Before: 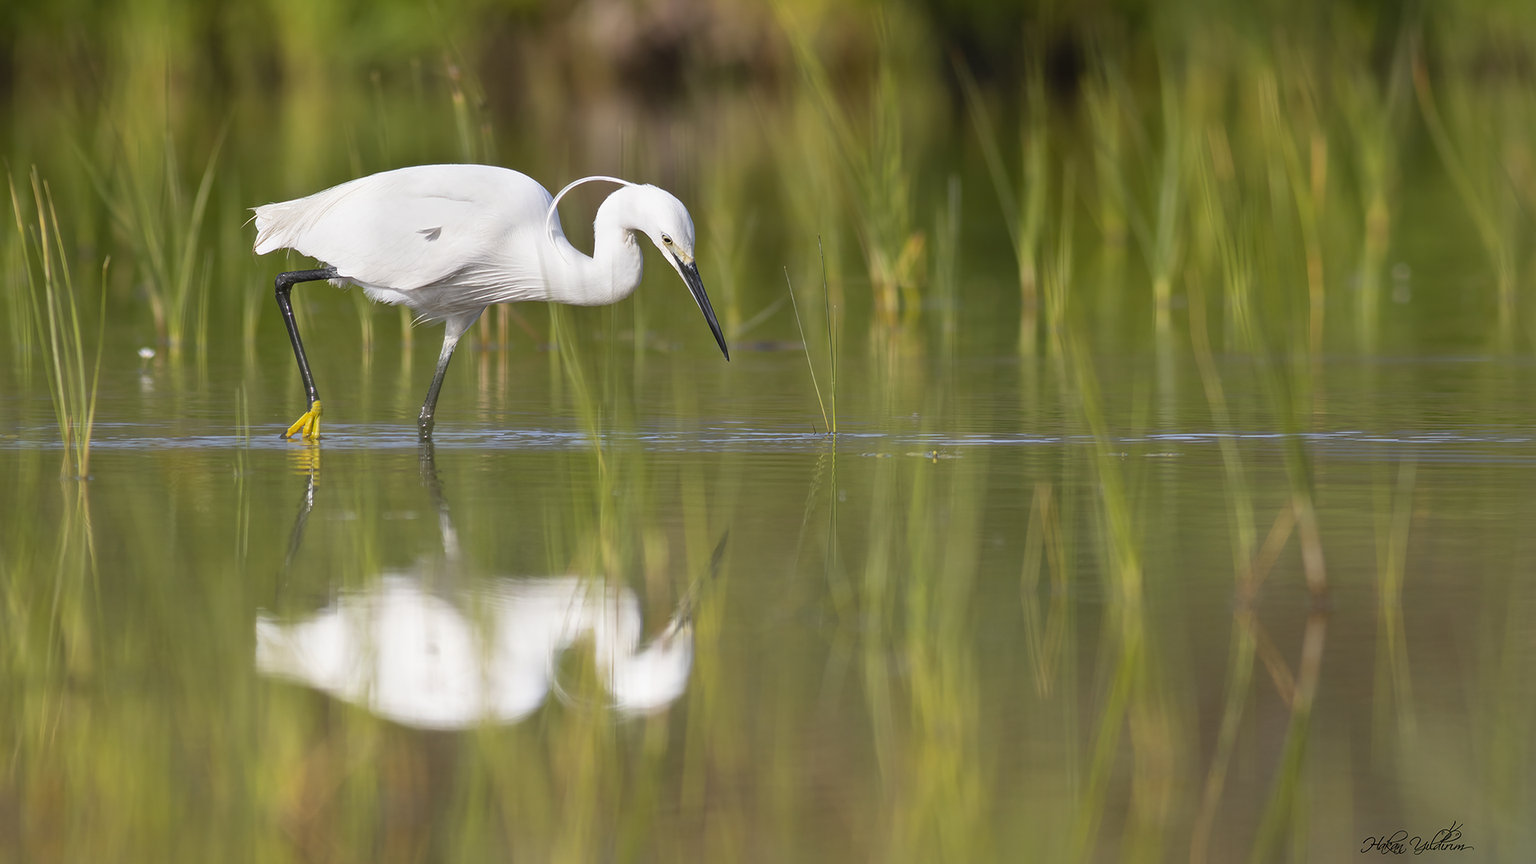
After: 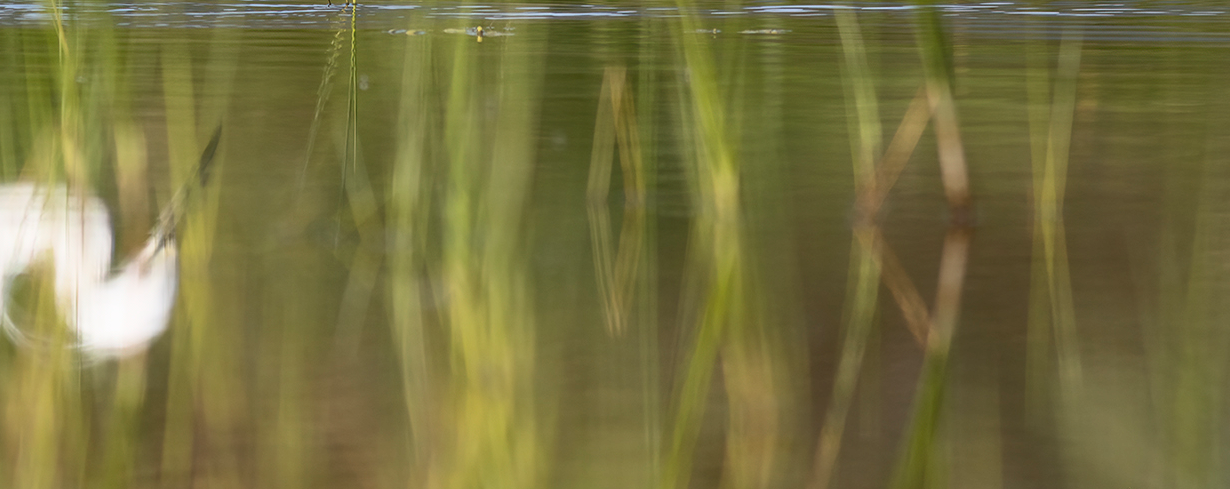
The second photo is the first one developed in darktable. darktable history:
crop and rotate: left 35.933%, top 49.745%, bottom 4.976%
contrast brightness saturation: contrast 0.274
